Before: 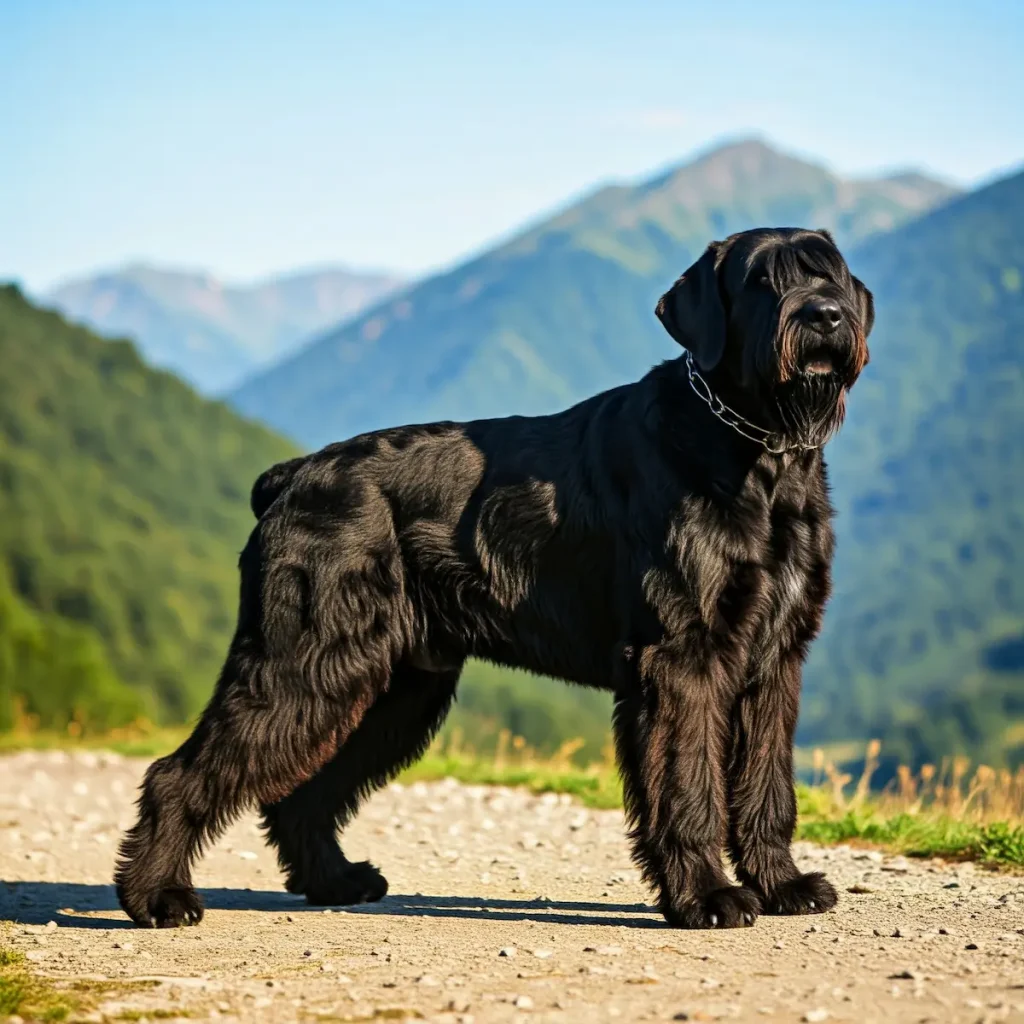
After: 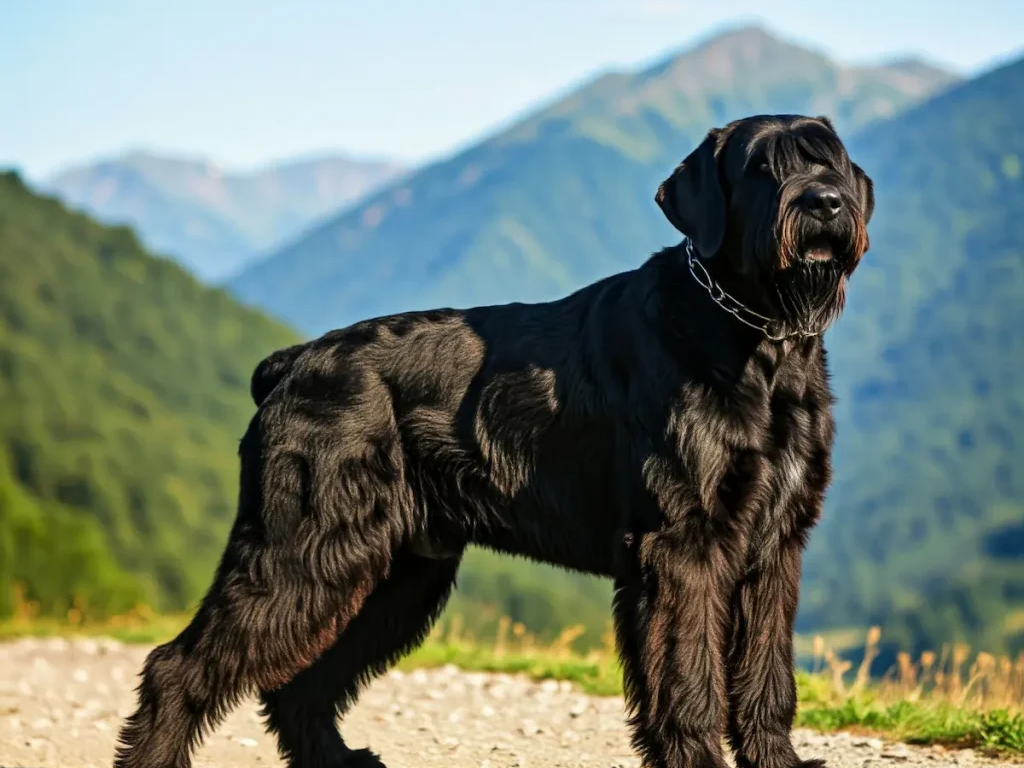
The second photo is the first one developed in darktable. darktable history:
crop: top 11.054%, bottom 13.877%
